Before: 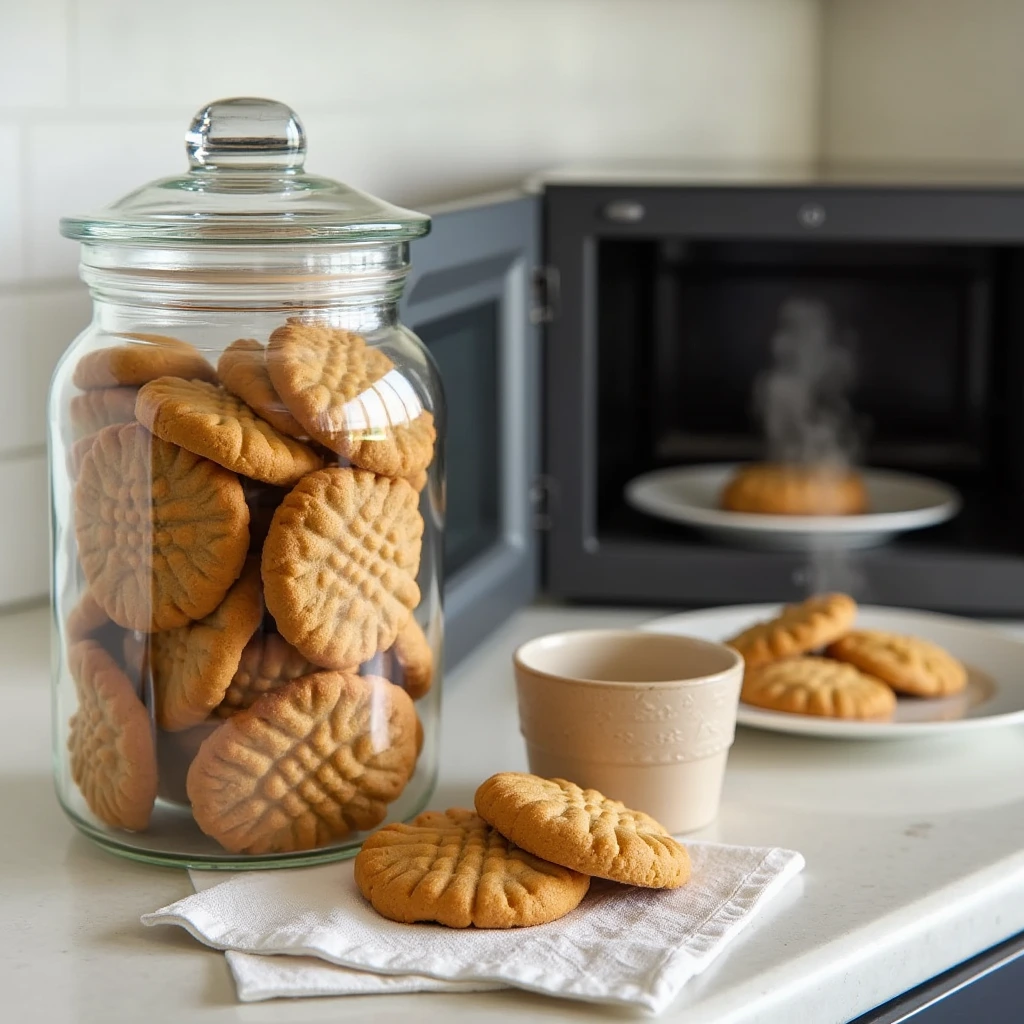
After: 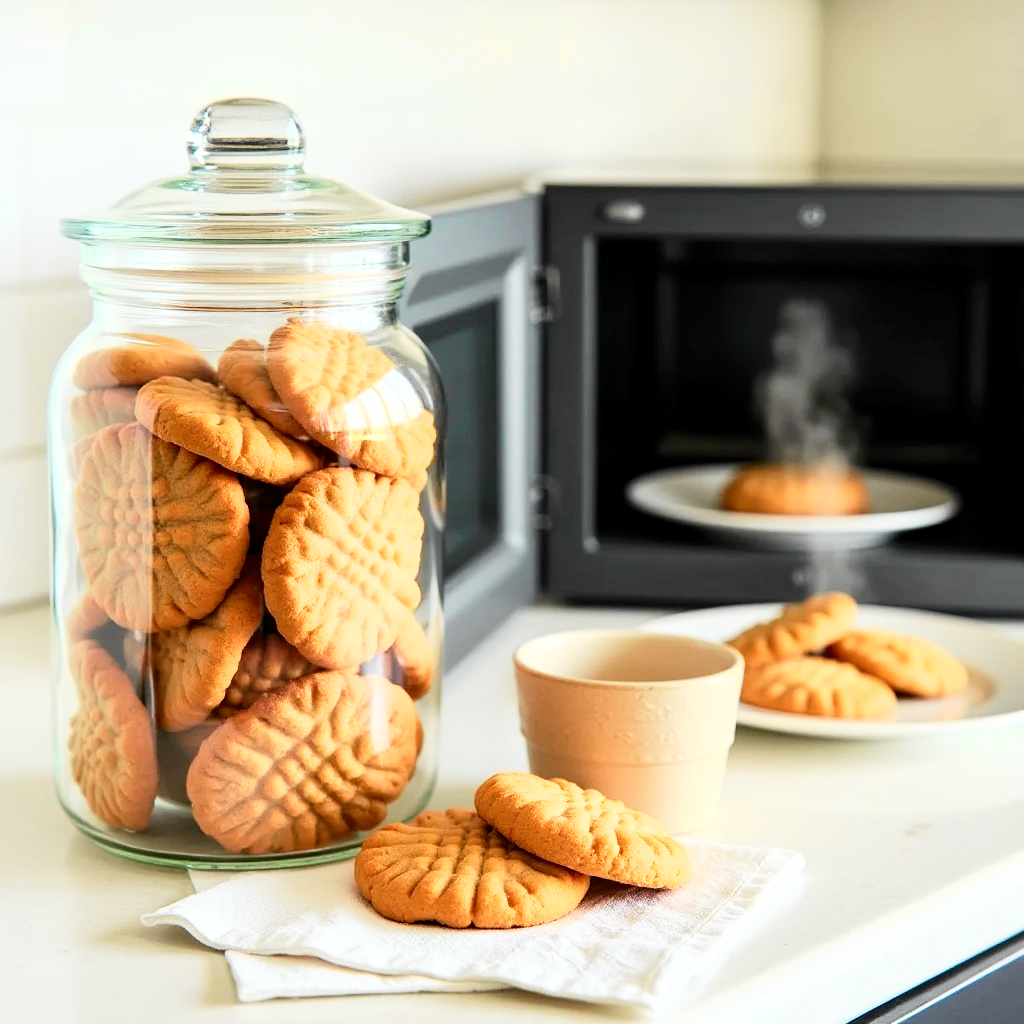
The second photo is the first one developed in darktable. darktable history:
levels: levels [0.016, 0.492, 0.969]
base curve: curves: ch0 [(0, 0) (0.262, 0.32) (0.722, 0.705) (1, 1)], preserve colors none
tone curve: curves: ch0 [(0, 0) (0.131, 0.094) (0.326, 0.386) (0.481, 0.623) (0.593, 0.764) (0.812, 0.933) (1, 0.974)]; ch1 [(0, 0) (0.366, 0.367) (0.475, 0.453) (0.494, 0.493) (0.504, 0.497) (0.553, 0.584) (1, 1)]; ch2 [(0, 0) (0.333, 0.346) (0.375, 0.375) (0.424, 0.43) (0.476, 0.492) (0.502, 0.503) (0.533, 0.556) (0.566, 0.599) (0.614, 0.653) (1, 1)], color space Lab, independent channels, preserve colors none
